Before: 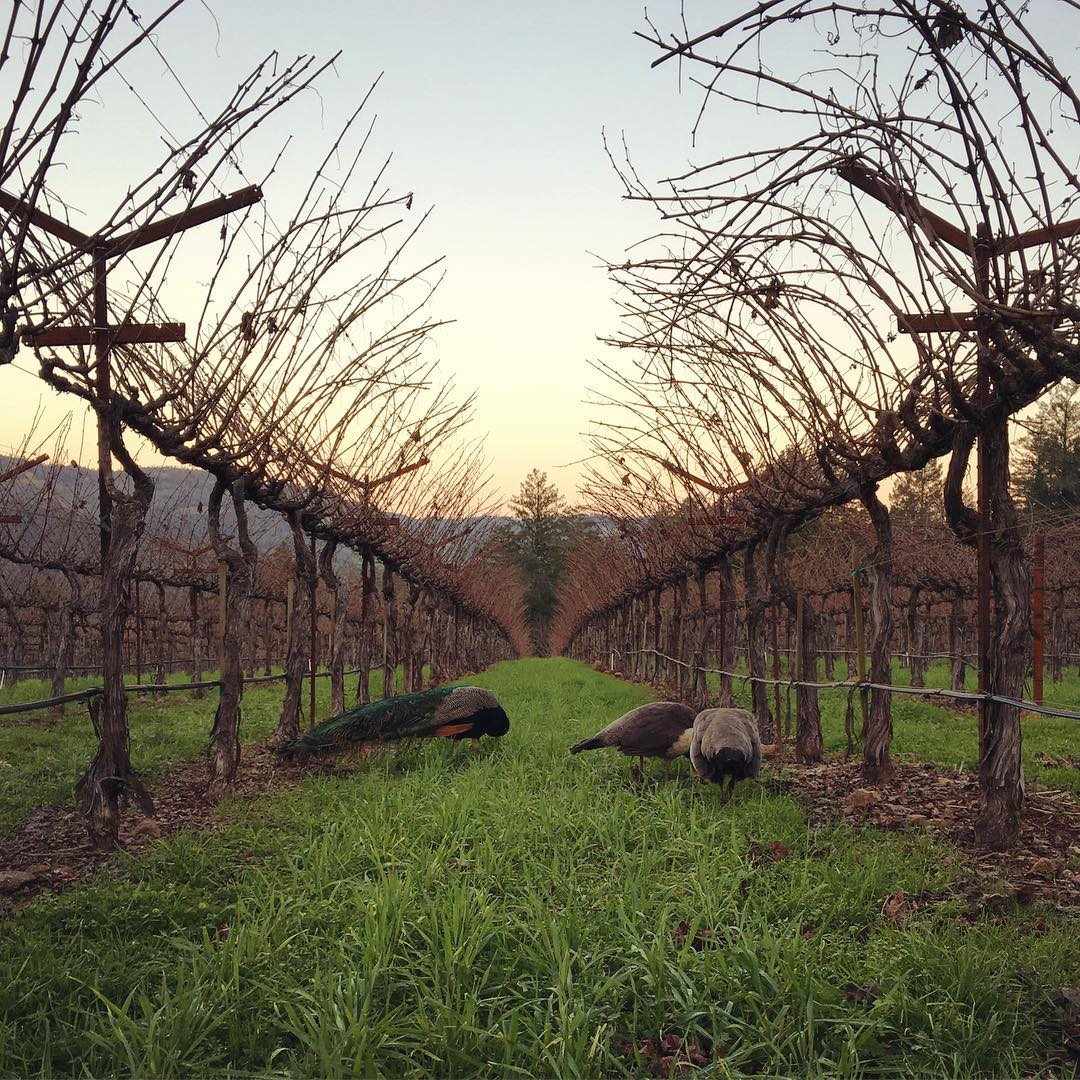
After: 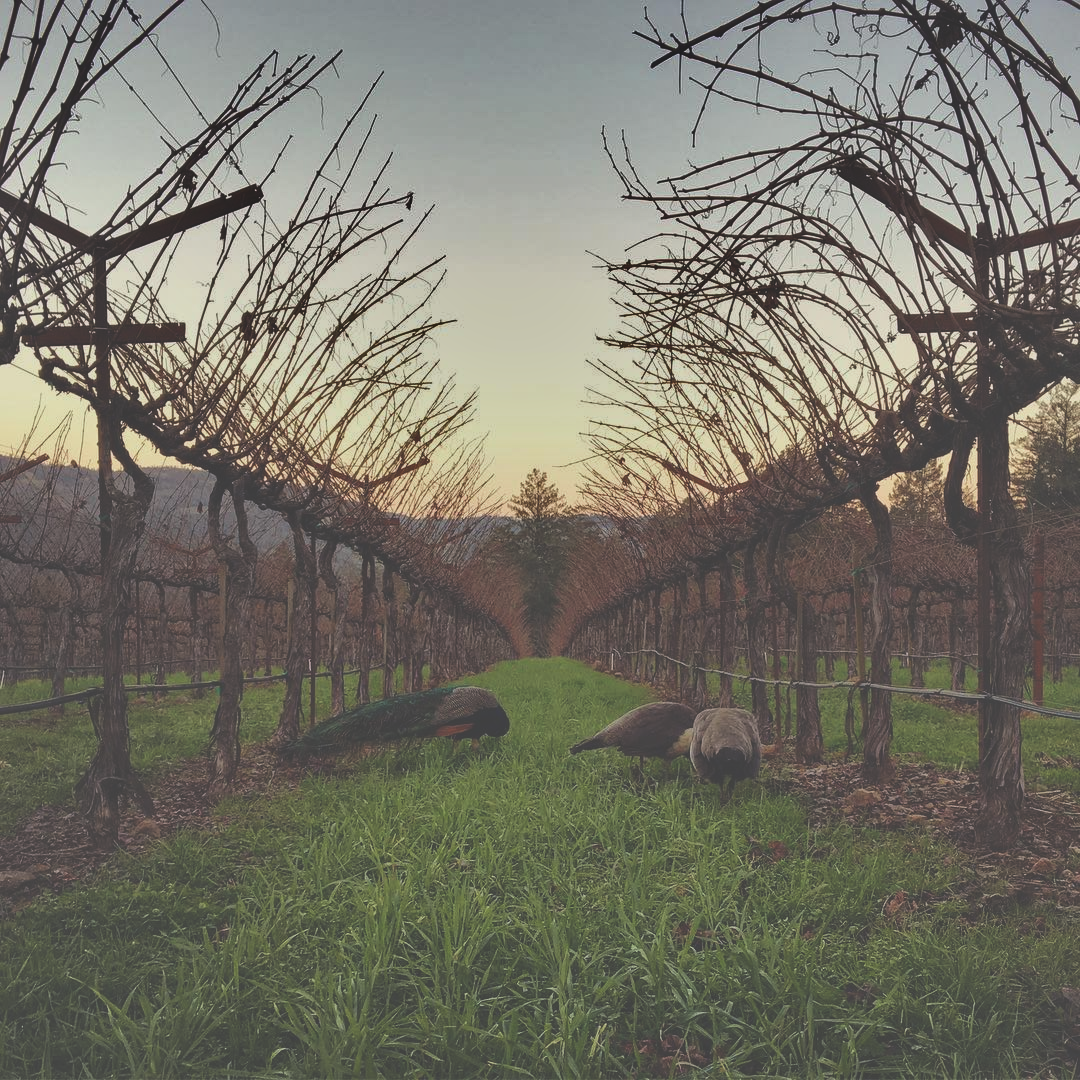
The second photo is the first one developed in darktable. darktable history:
exposure: black level correction -0.062, exposure -0.05 EV, compensate highlight preservation false
shadows and highlights: shadows 80.73, white point adjustment -9.07, highlights -61.46, soften with gaussian
